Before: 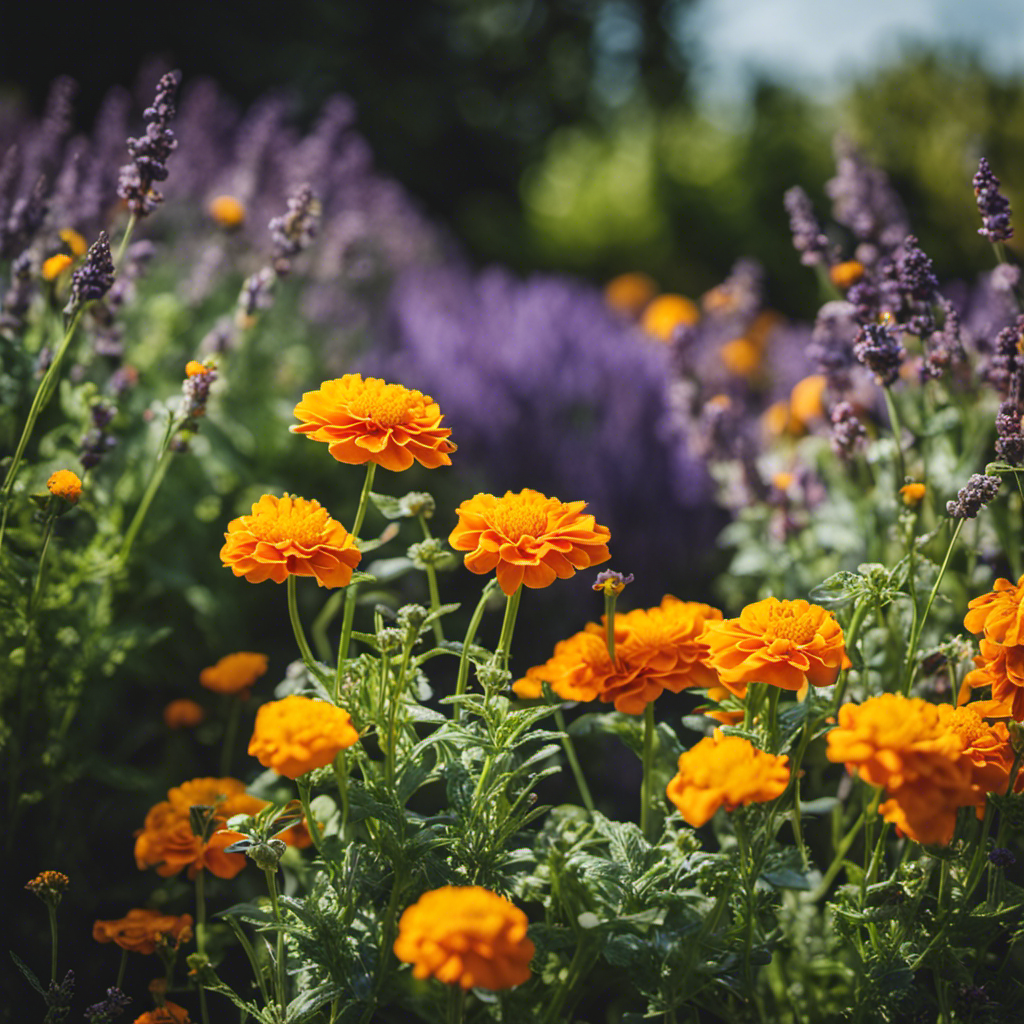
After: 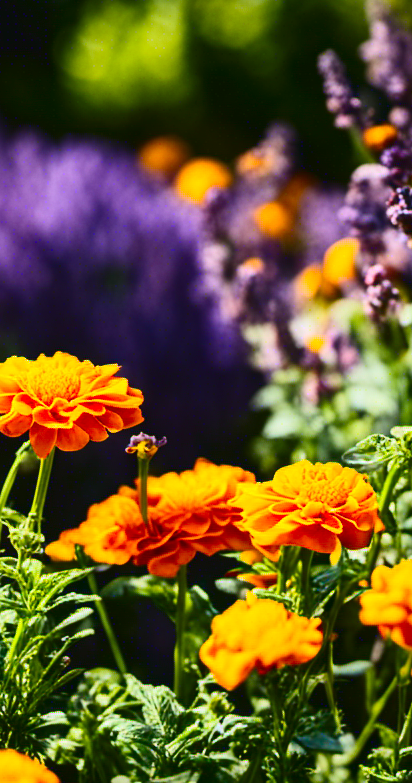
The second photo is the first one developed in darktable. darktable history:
contrast brightness saturation: contrast 0.182, saturation 0.304
tone equalizer: edges refinement/feathering 500, mask exposure compensation -1.57 EV, preserve details no
color balance rgb: shadows lift › hue 86.78°, power › luminance 3.447%, power › hue 234.35°, perceptual saturation grading › global saturation 0.252%, perceptual saturation grading › mid-tones 11.001%, global vibrance 39.531%
crop: left 45.628%, top 13.447%, right 14.072%, bottom 10.029%
tone curve: curves: ch0 [(0, 0) (0.195, 0.109) (0.751, 0.848) (1, 1)], color space Lab, independent channels, preserve colors none
